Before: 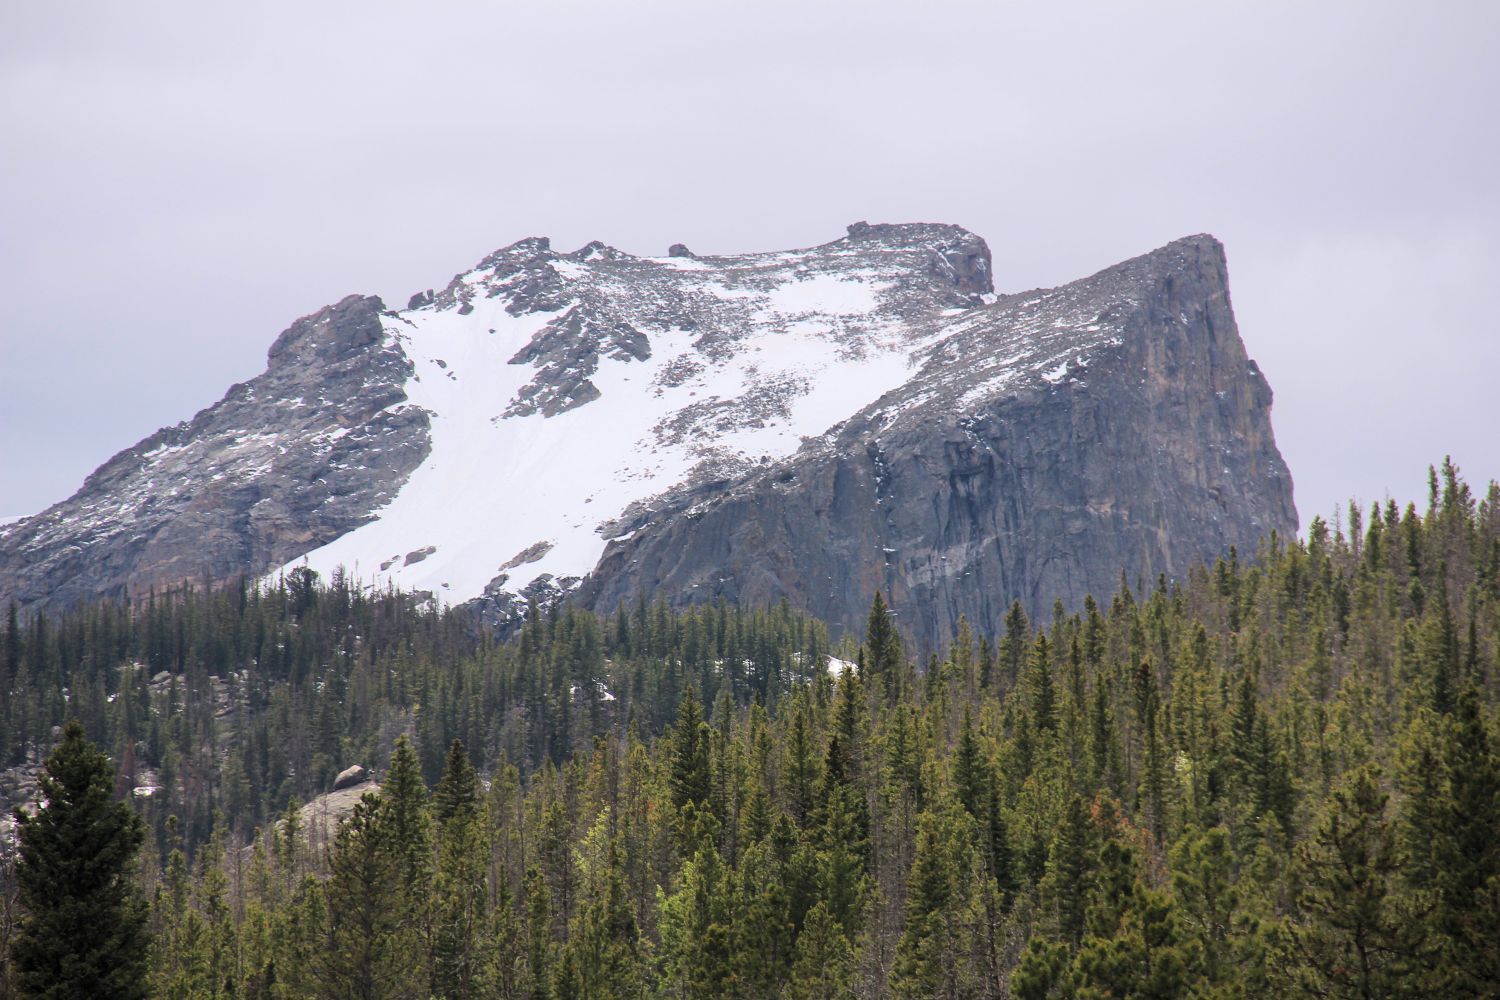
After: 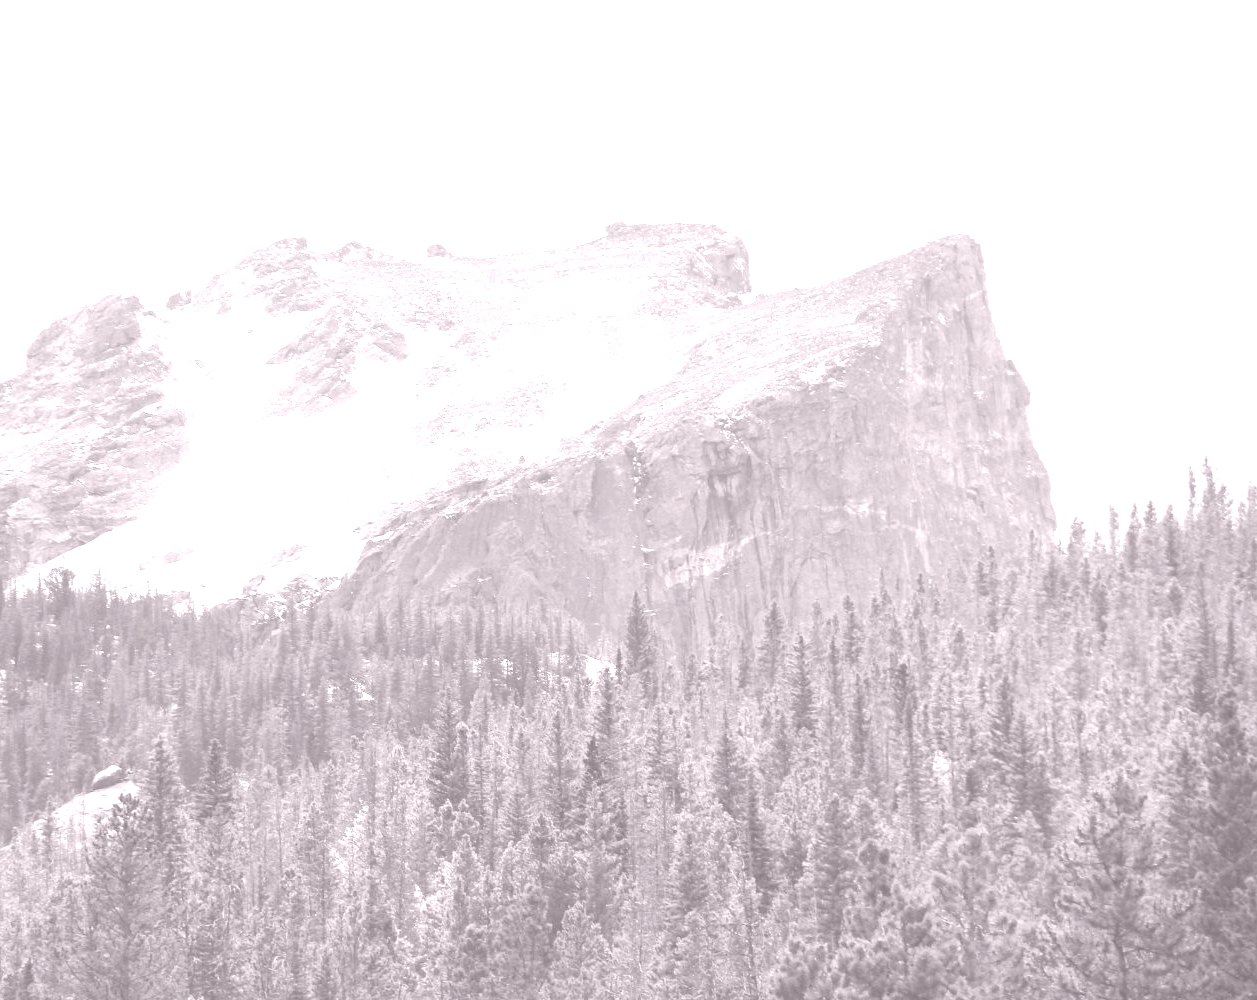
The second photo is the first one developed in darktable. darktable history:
colorize: hue 25.2°, saturation 83%, source mix 82%, lightness 79%, version 1
crop: left 16.145%
velvia: strength 39.63%
